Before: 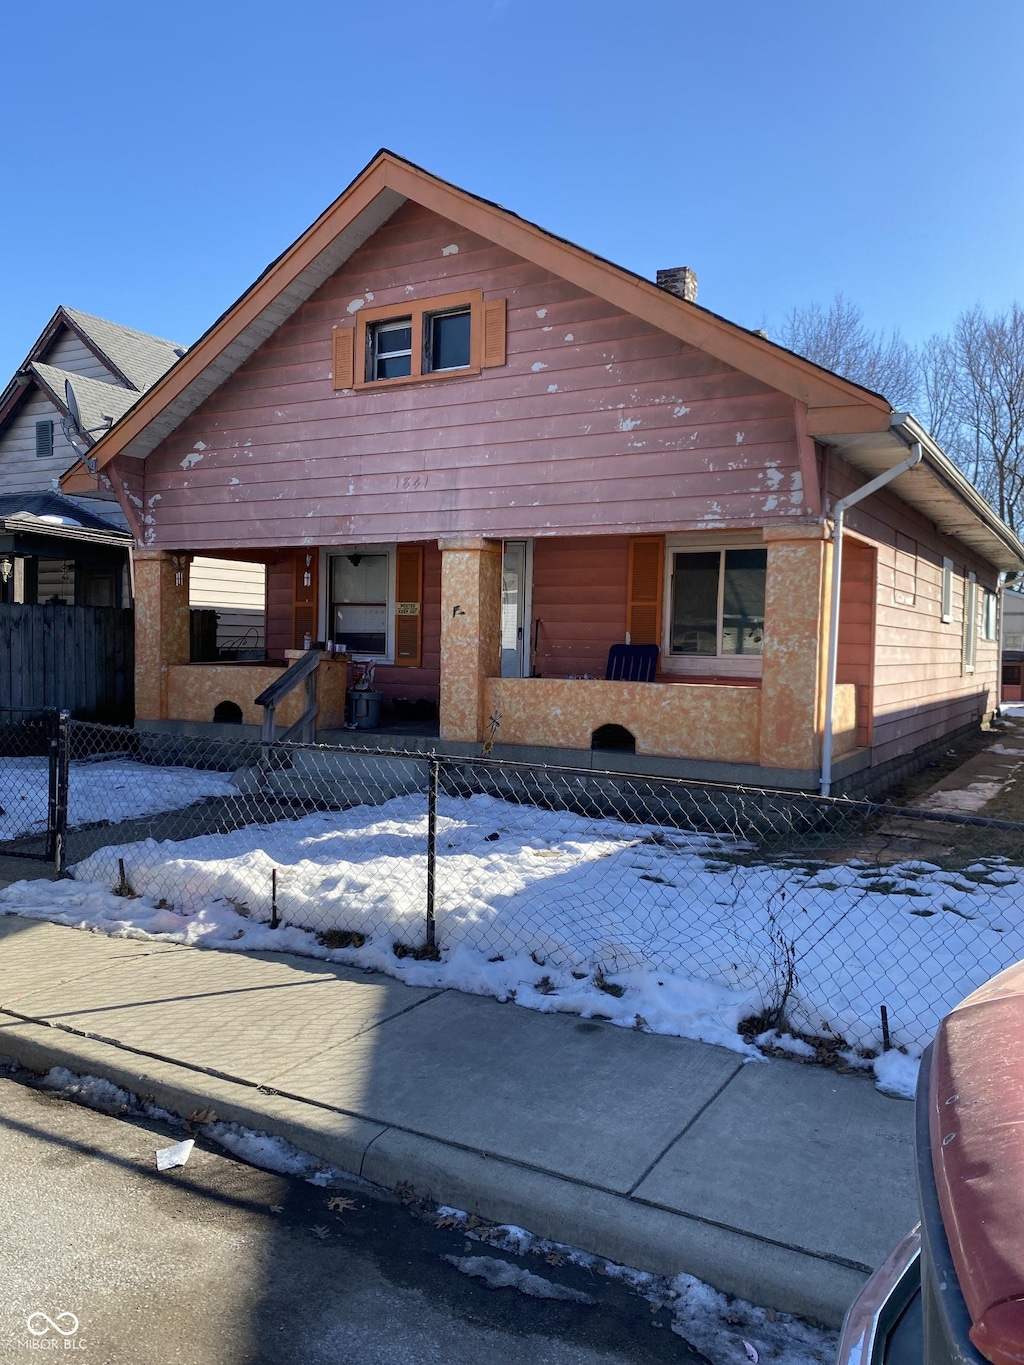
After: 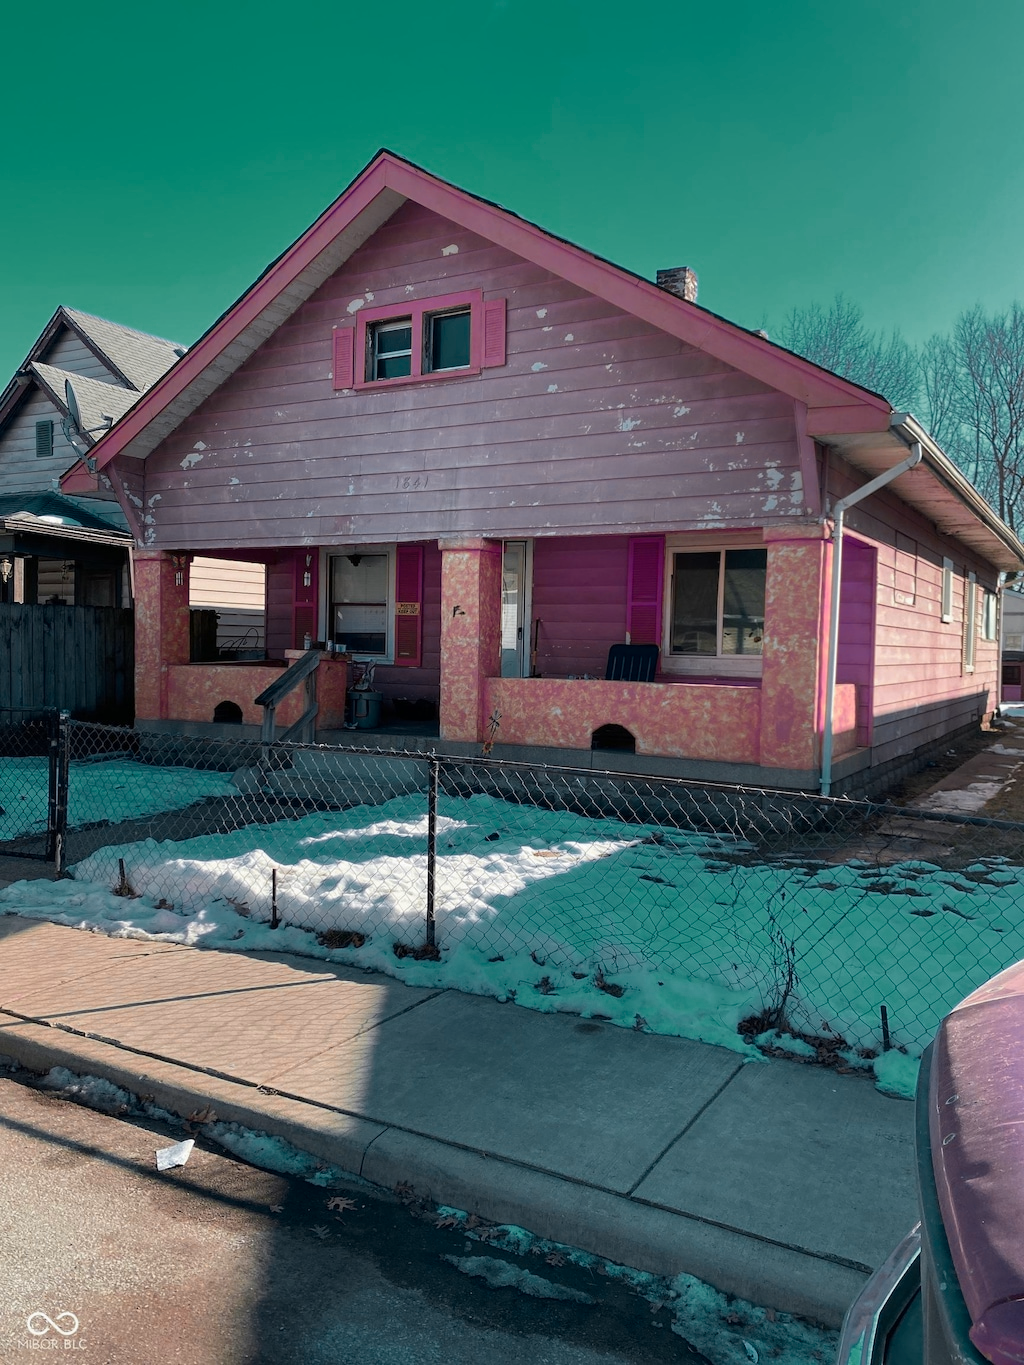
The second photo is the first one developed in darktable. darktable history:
color zones: curves: ch0 [(0.826, 0.353)]; ch1 [(0.242, 0.647) (0.889, 0.342)]; ch2 [(0.246, 0.089) (0.969, 0.068)]
